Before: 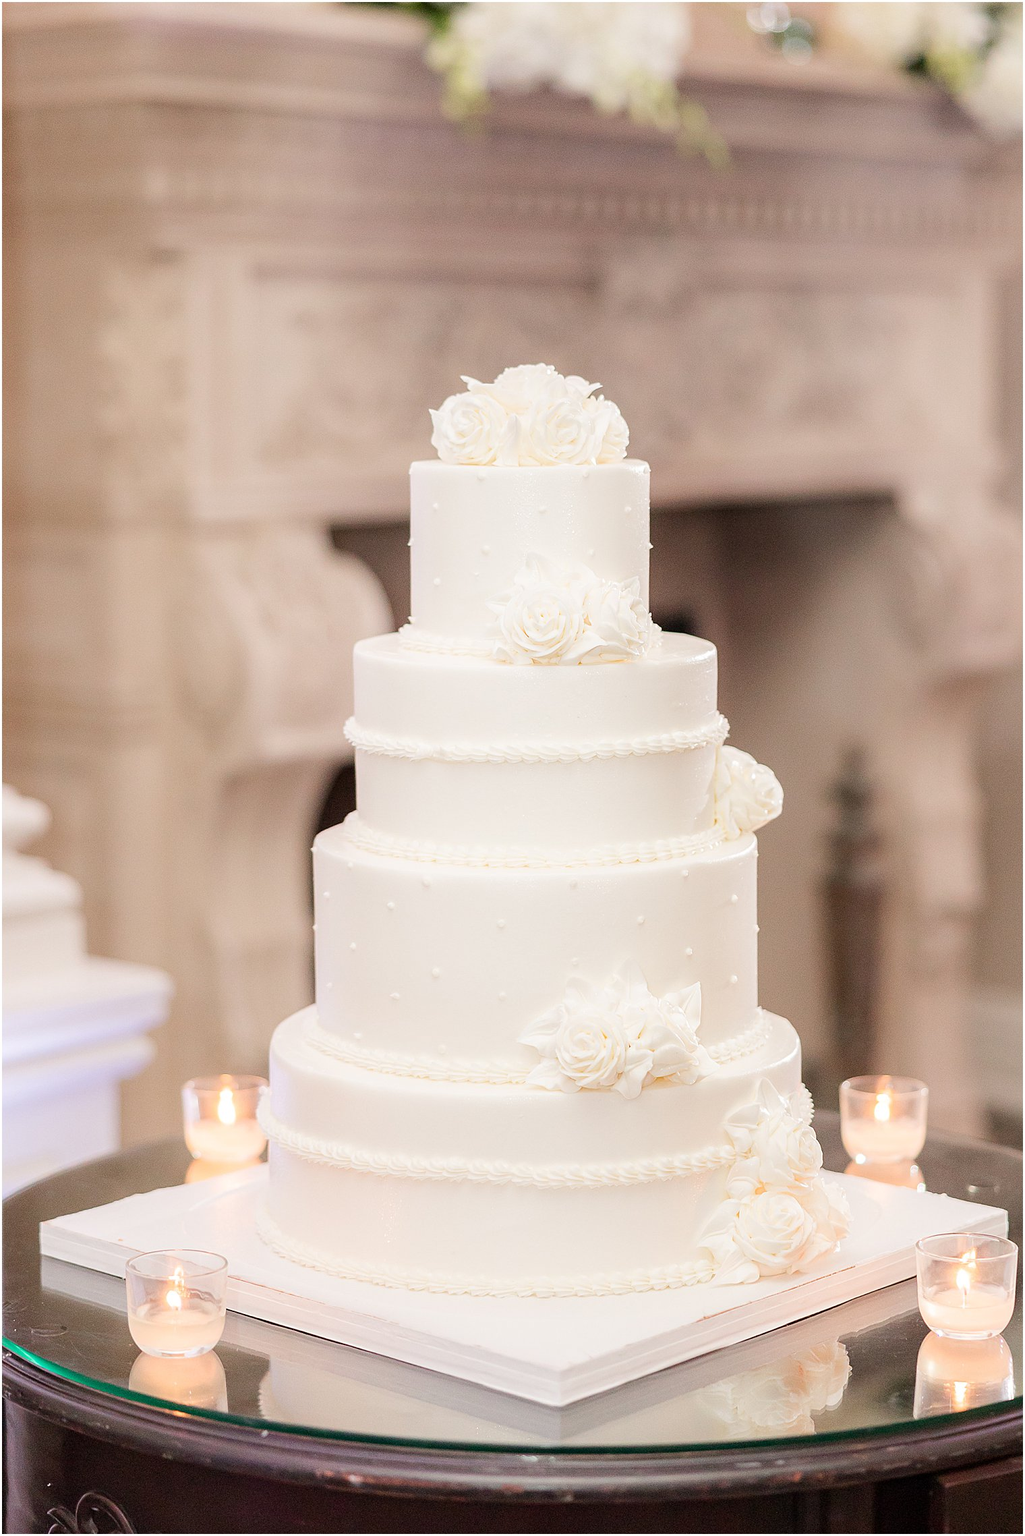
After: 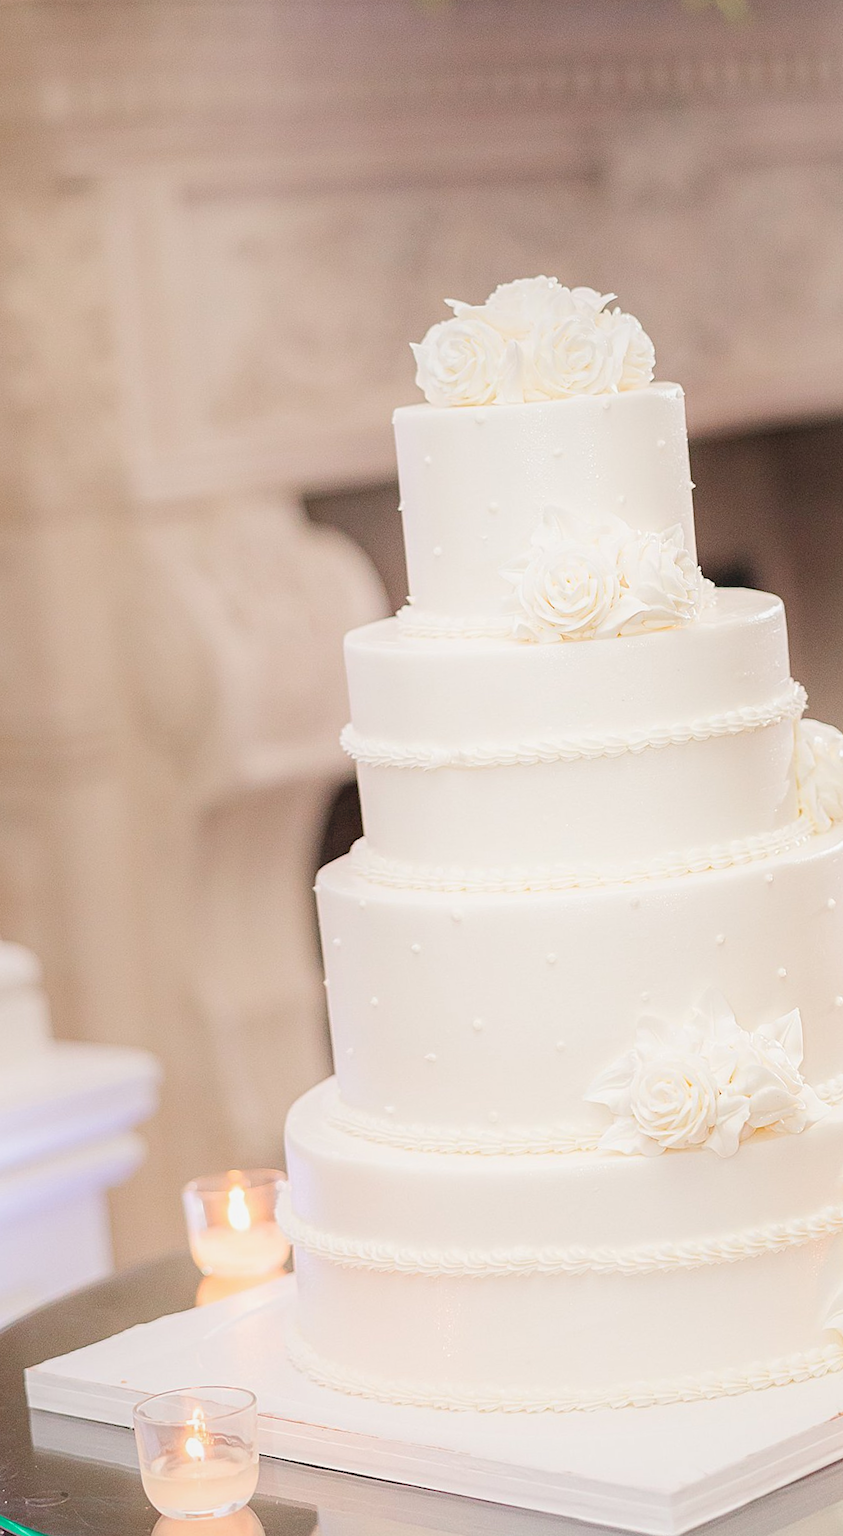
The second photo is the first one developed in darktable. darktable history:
crop and rotate: left 6.617%, right 26.717%
rotate and perspective: rotation -5°, crop left 0.05, crop right 0.952, crop top 0.11, crop bottom 0.89
contrast equalizer: y [[0.439, 0.44, 0.442, 0.457, 0.493, 0.498], [0.5 ×6], [0.5 ×6], [0 ×6], [0 ×6]]
